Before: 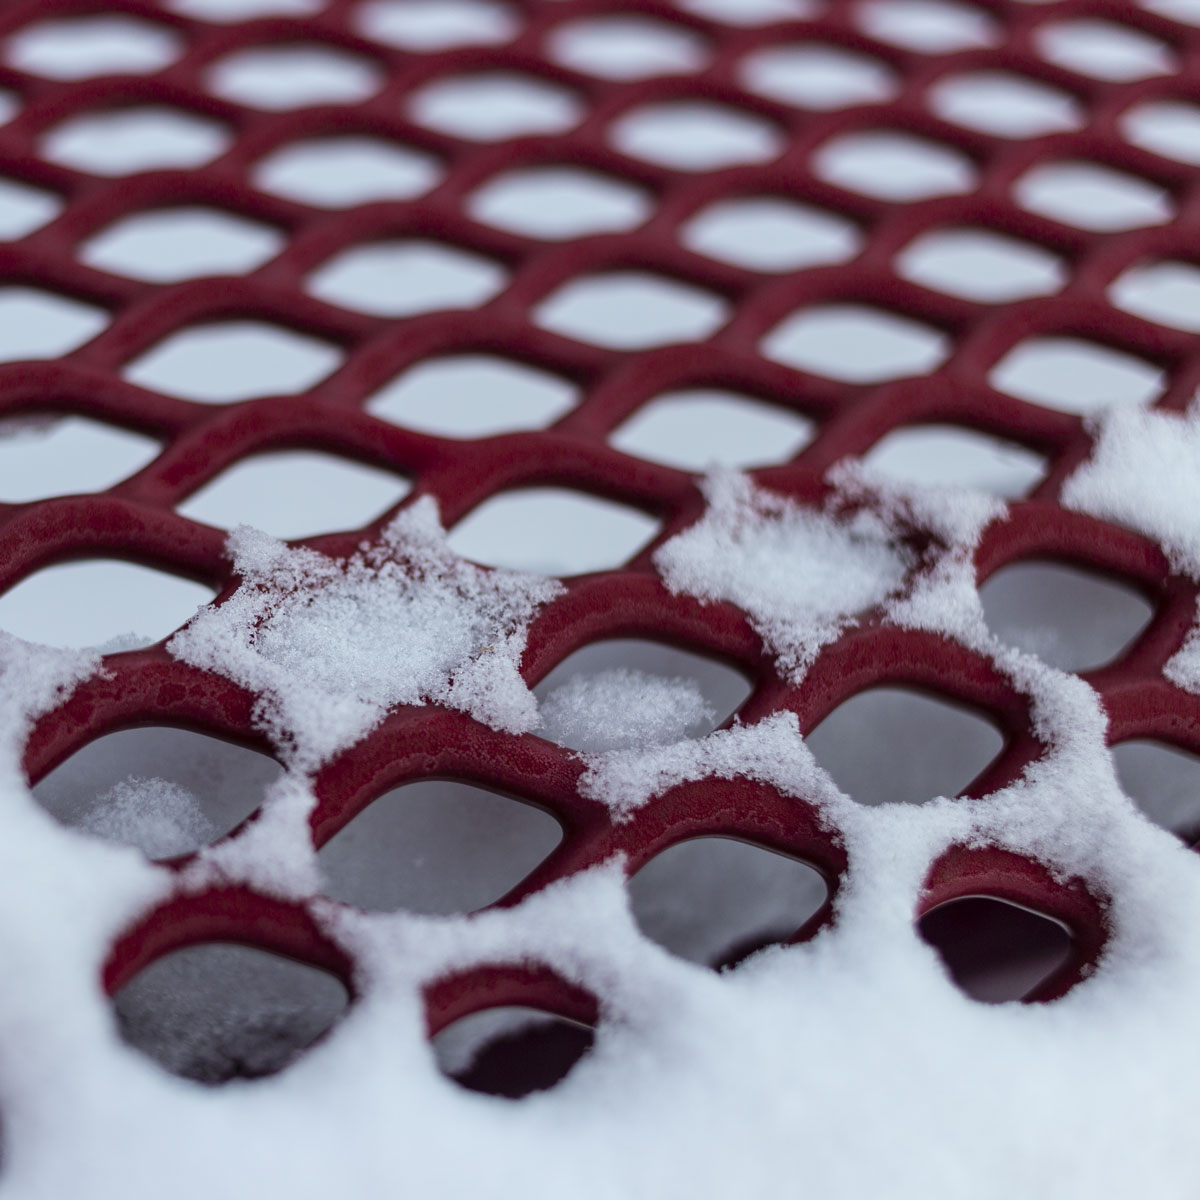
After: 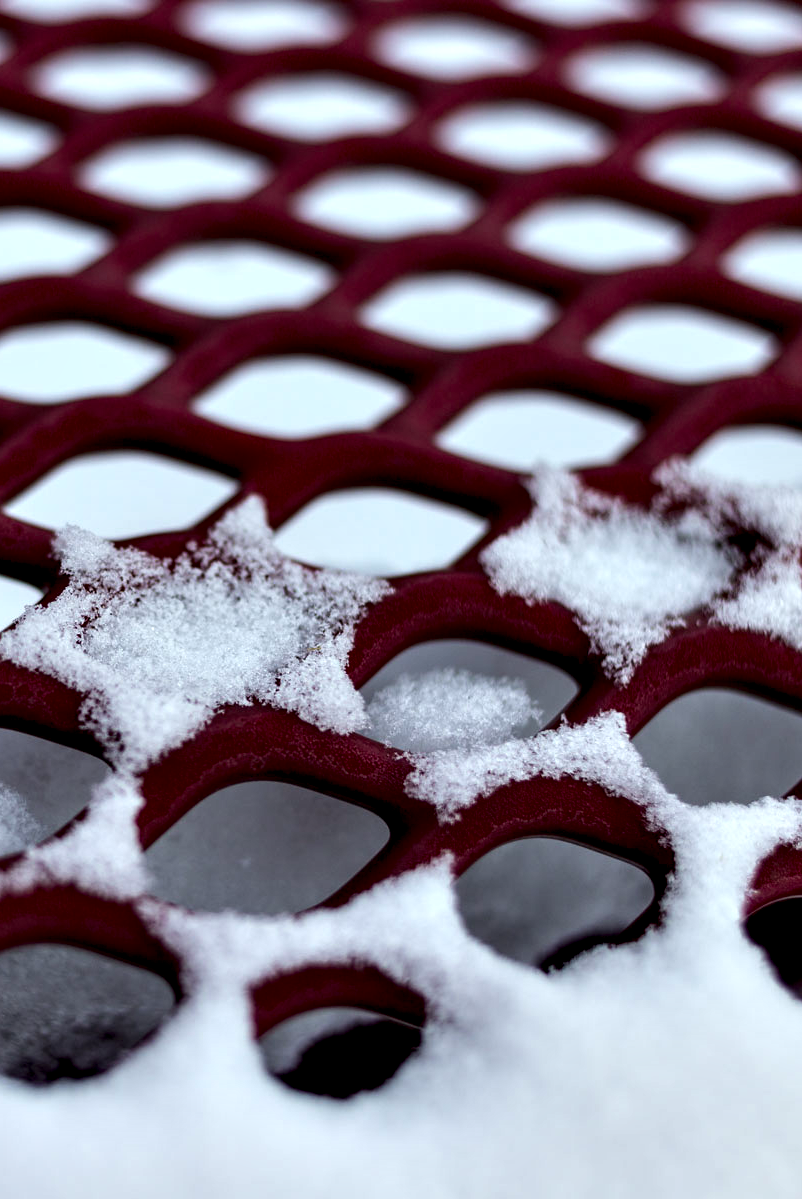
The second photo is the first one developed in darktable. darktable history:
crop and rotate: left 14.443%, right 18.702%
contrast equalizer: y [[0.6 ×6], [0.55 ×6], [0 ×6], [0 ×6], [0 ×6]]
